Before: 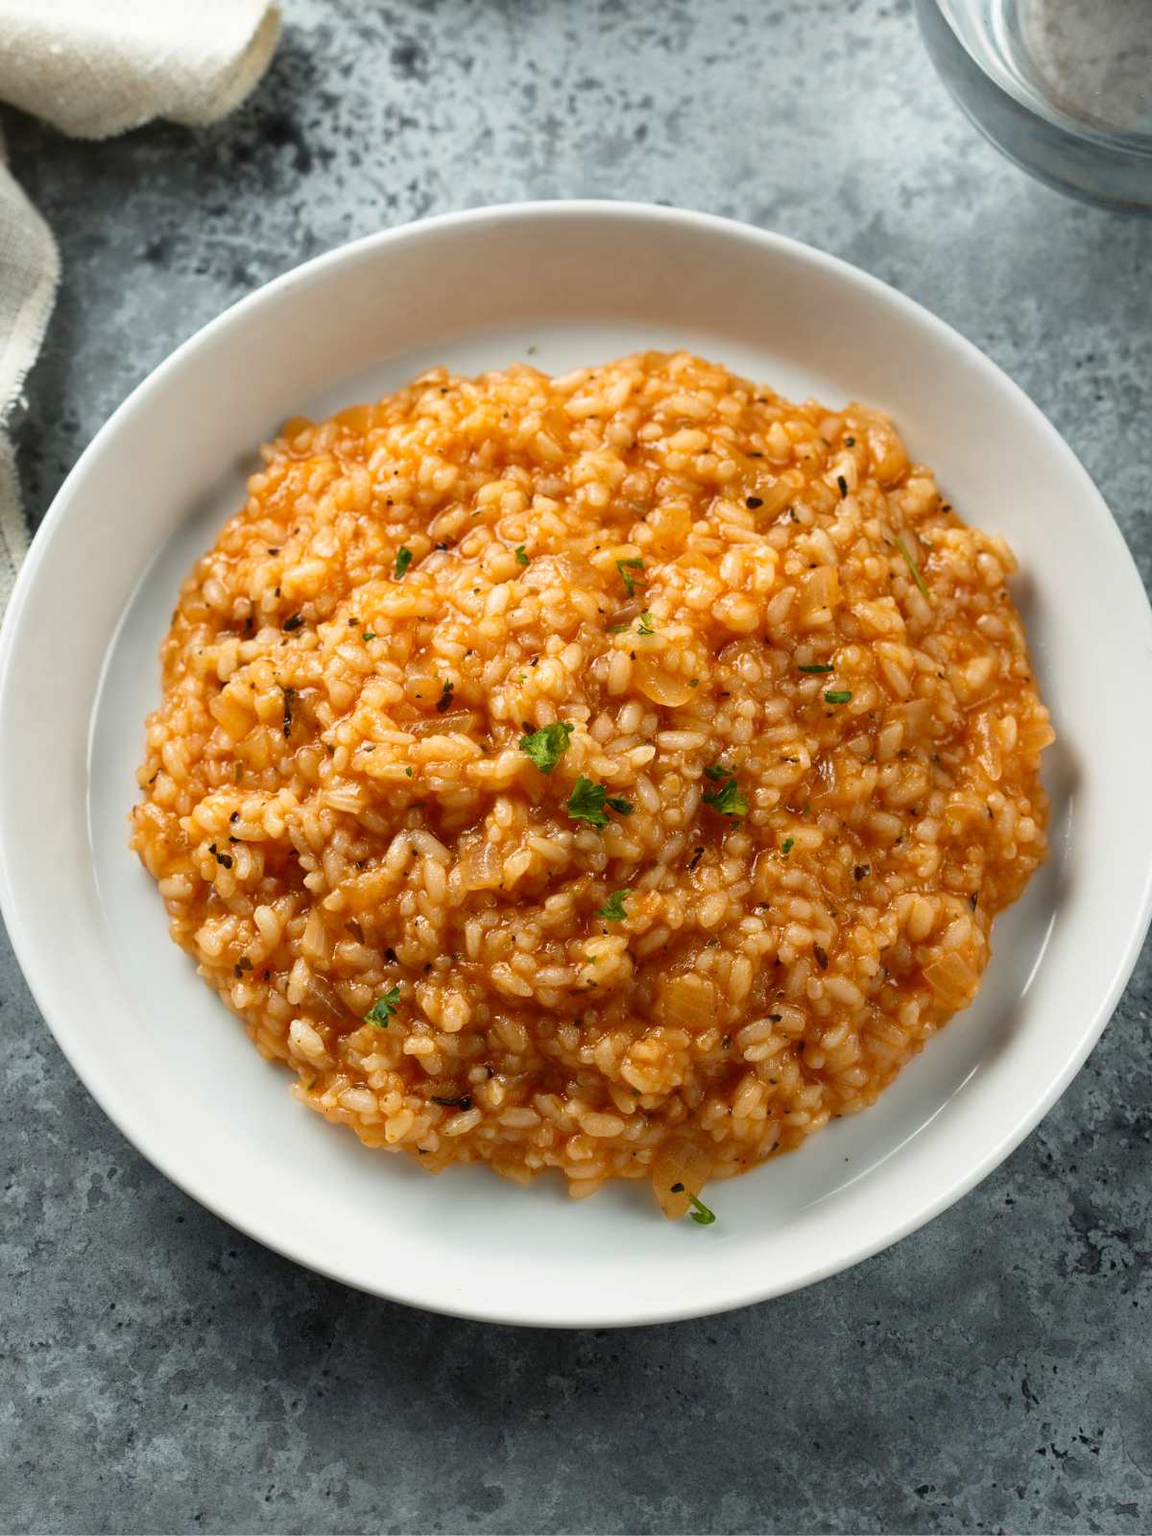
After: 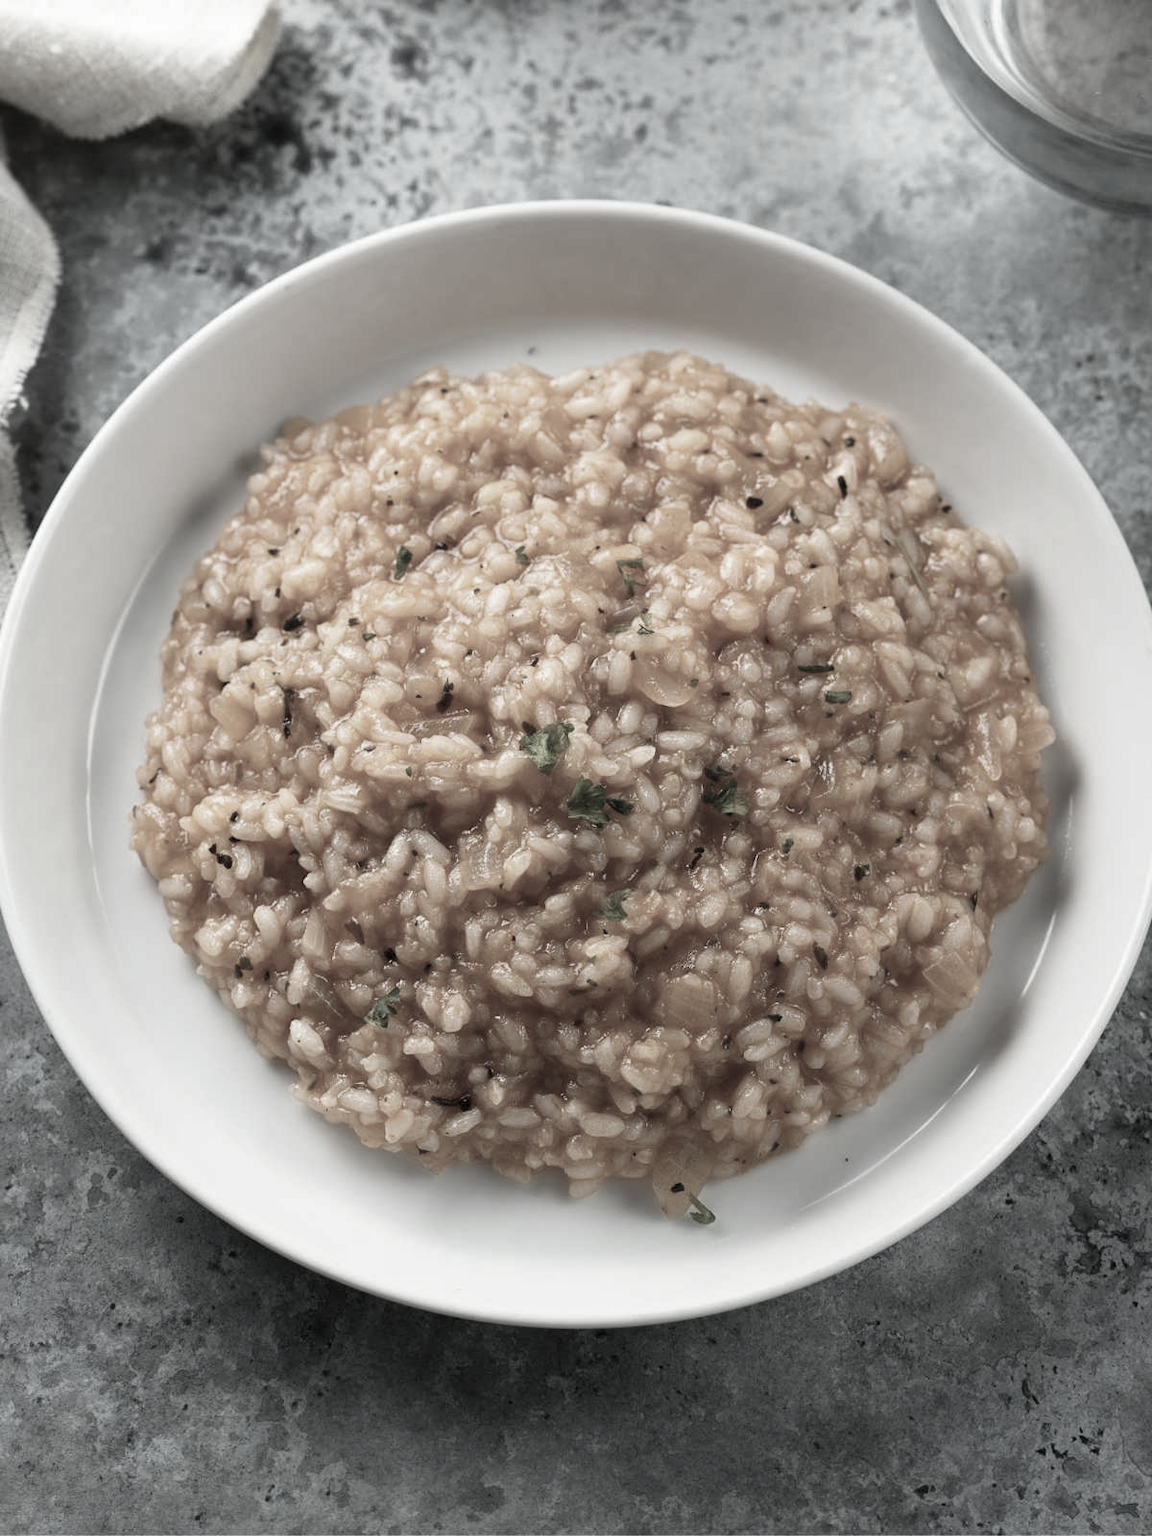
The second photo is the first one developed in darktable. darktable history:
vibrance: vibrance 50%
color correction: saturation 0.2
